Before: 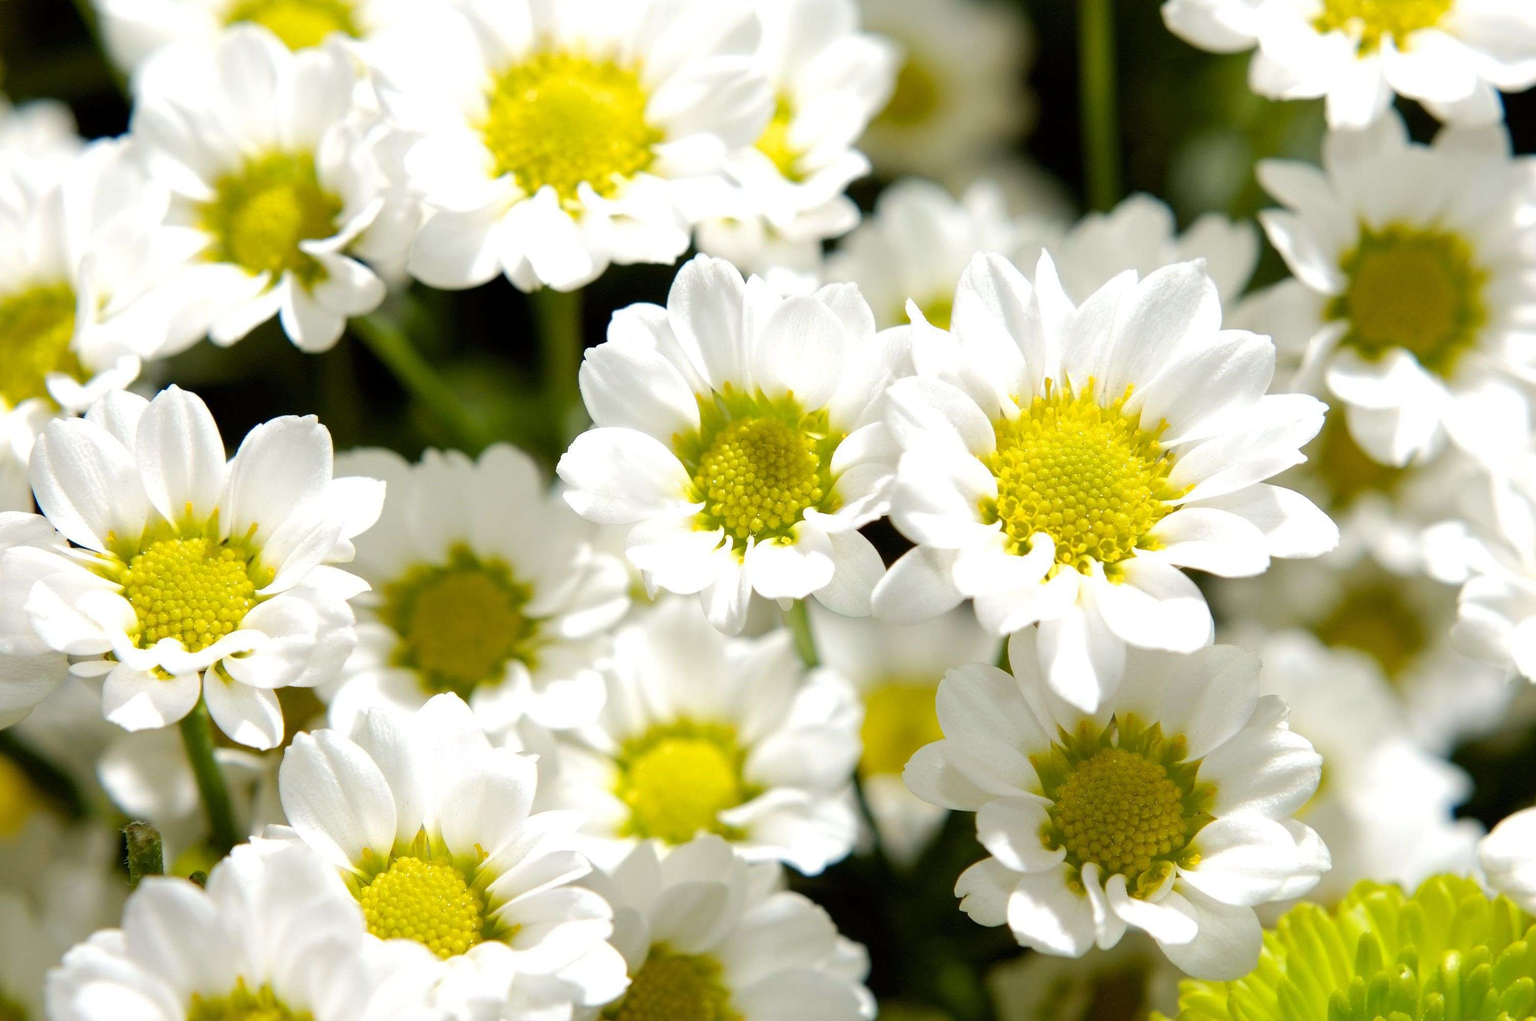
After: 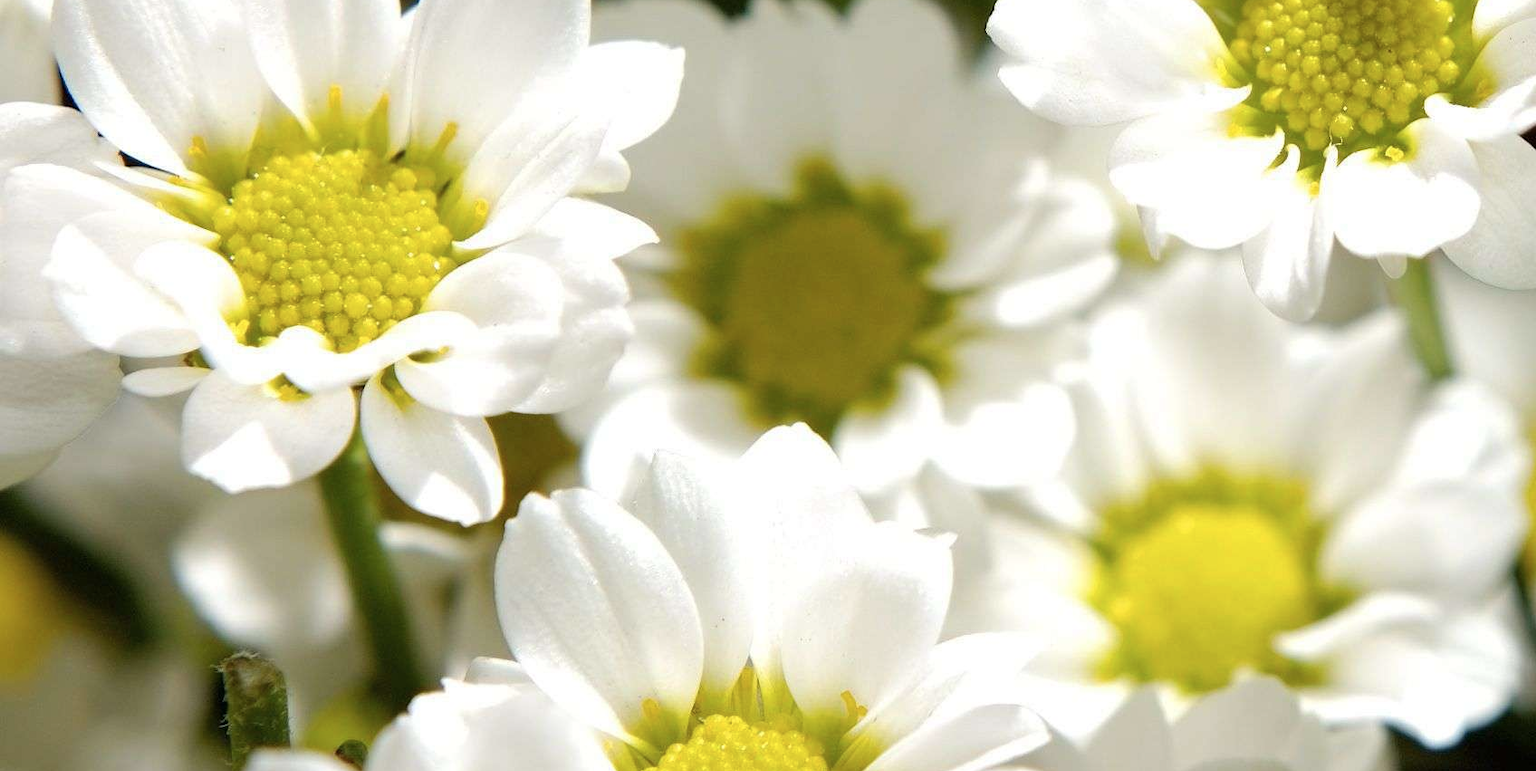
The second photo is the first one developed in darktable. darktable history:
crop: top 44.483%, right 43.593%, bottom 12.892%
contrast brightness saturation: saturation -0.1
